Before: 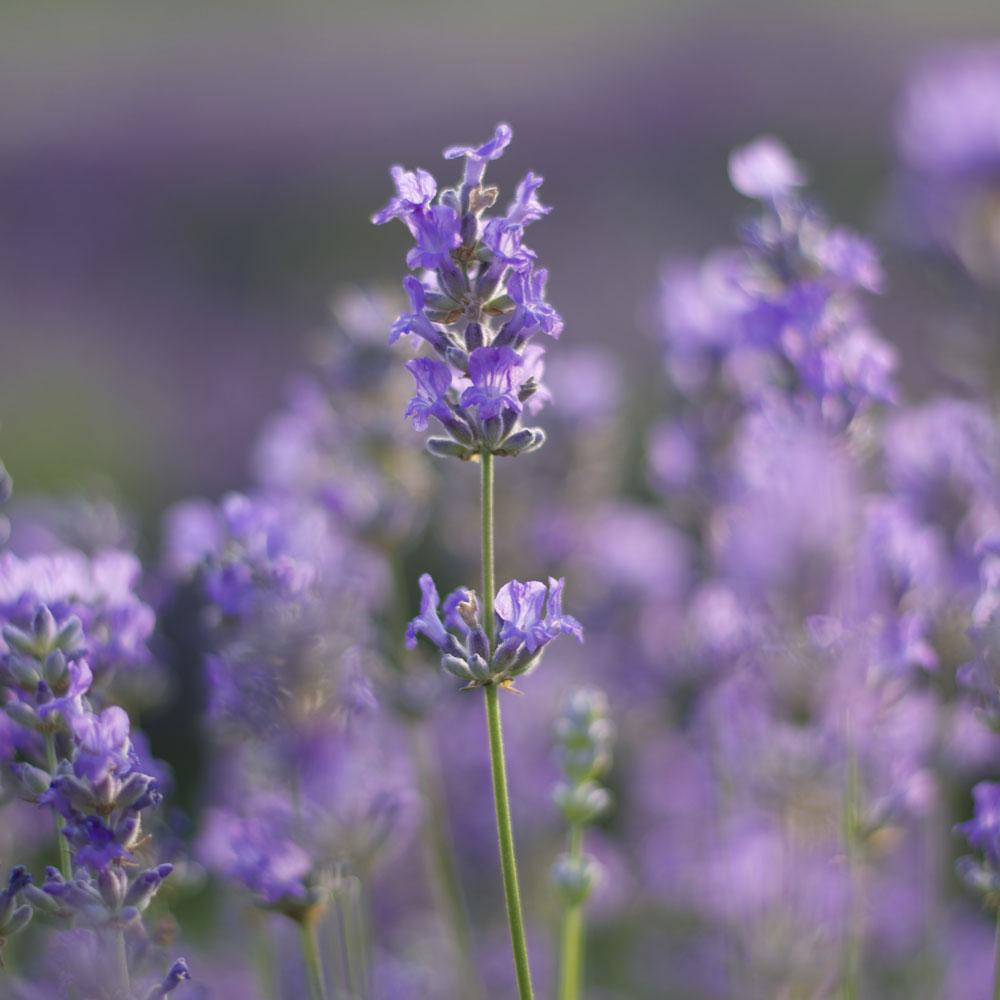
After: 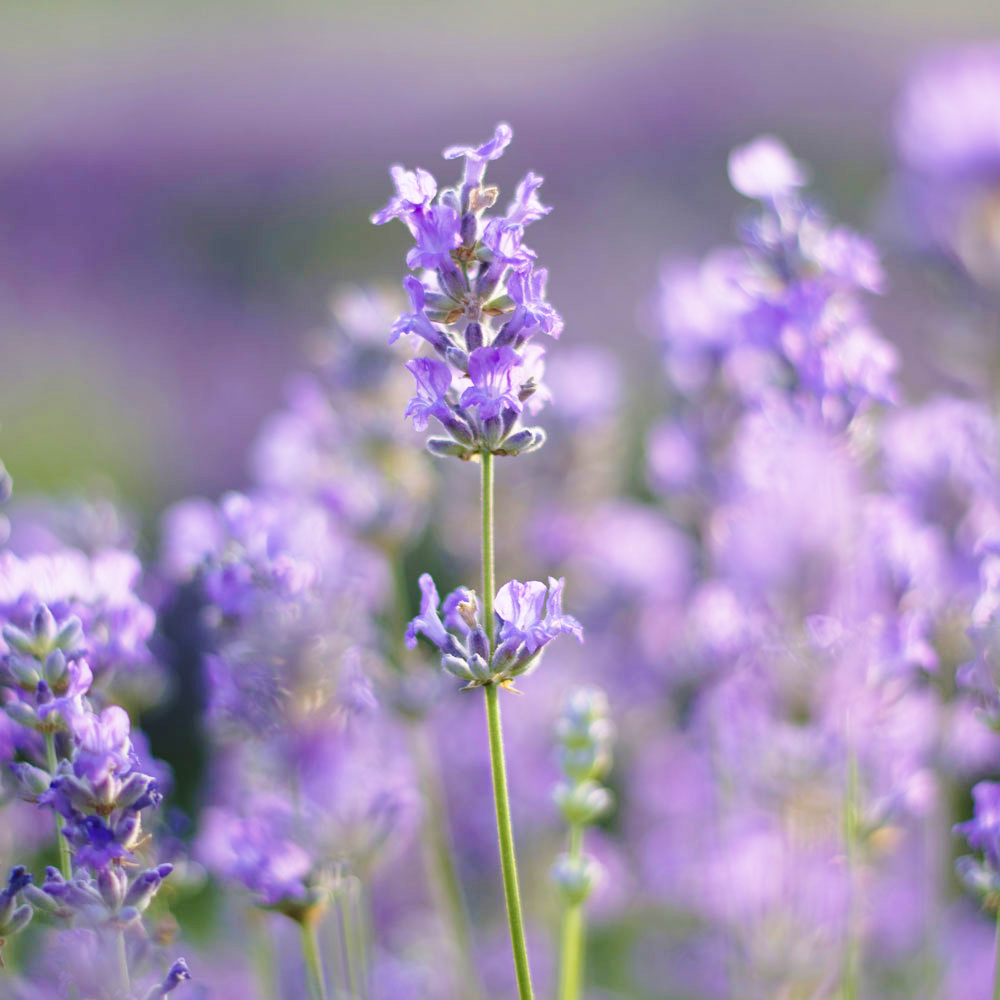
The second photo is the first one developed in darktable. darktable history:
base curve: curves: ch0 [(0, 0) (0.028, 0.03) (0.121, 0.232) (0.46, 0.748) (0.859, 0.968) (1, 1)], preserve colors none
velvia: on, module defaults
rotate and perspective: automatic cropping original format, crop left 0, crop top 0
